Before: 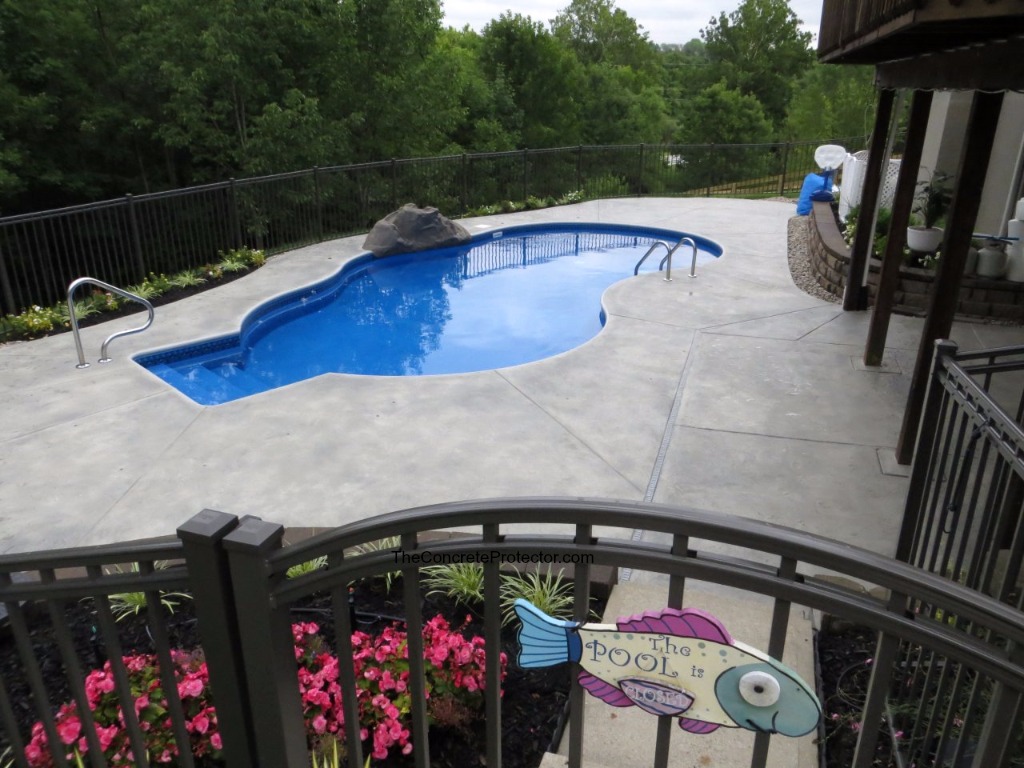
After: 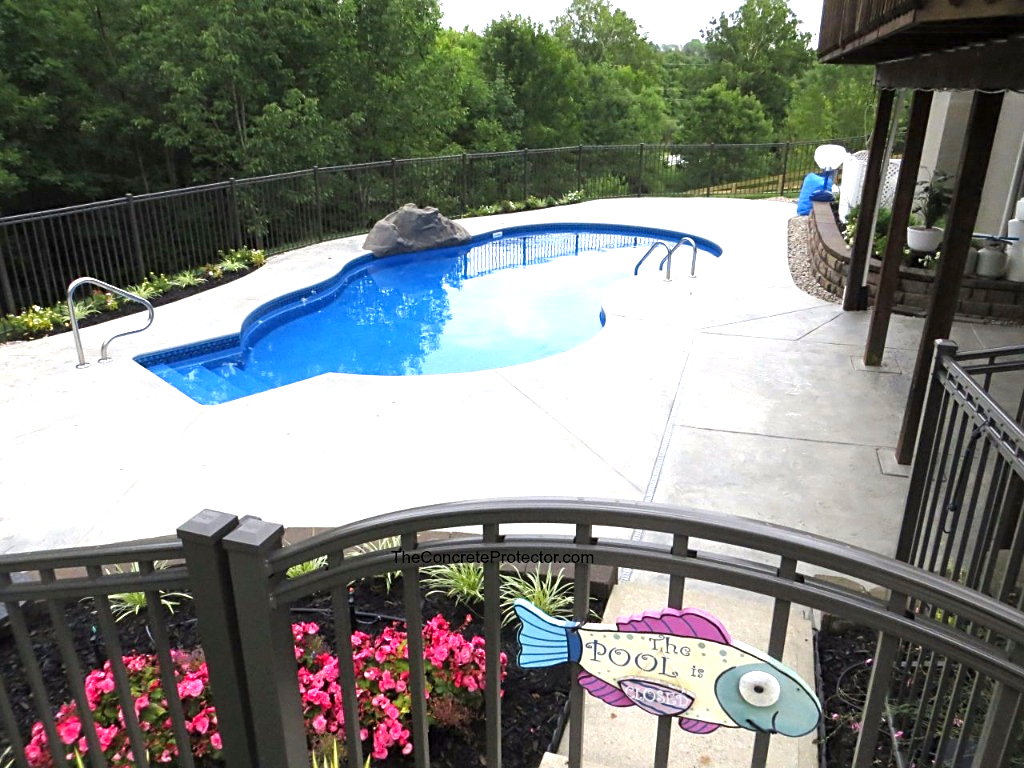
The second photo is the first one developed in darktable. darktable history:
sharpen: on, module defaults
color zones: curves: ch1 [(0, 0.525) (0.143, 0.556) (0.286, 0.52) (0.429, 0.5) (0.571, 0.5) (0.714, 0.5) (0.857, 0.503) (1, 0.525)]
exposure: black level correction 0, exposure 1.125 EV, compensate exposure bias true, compensate highlight preservation false
